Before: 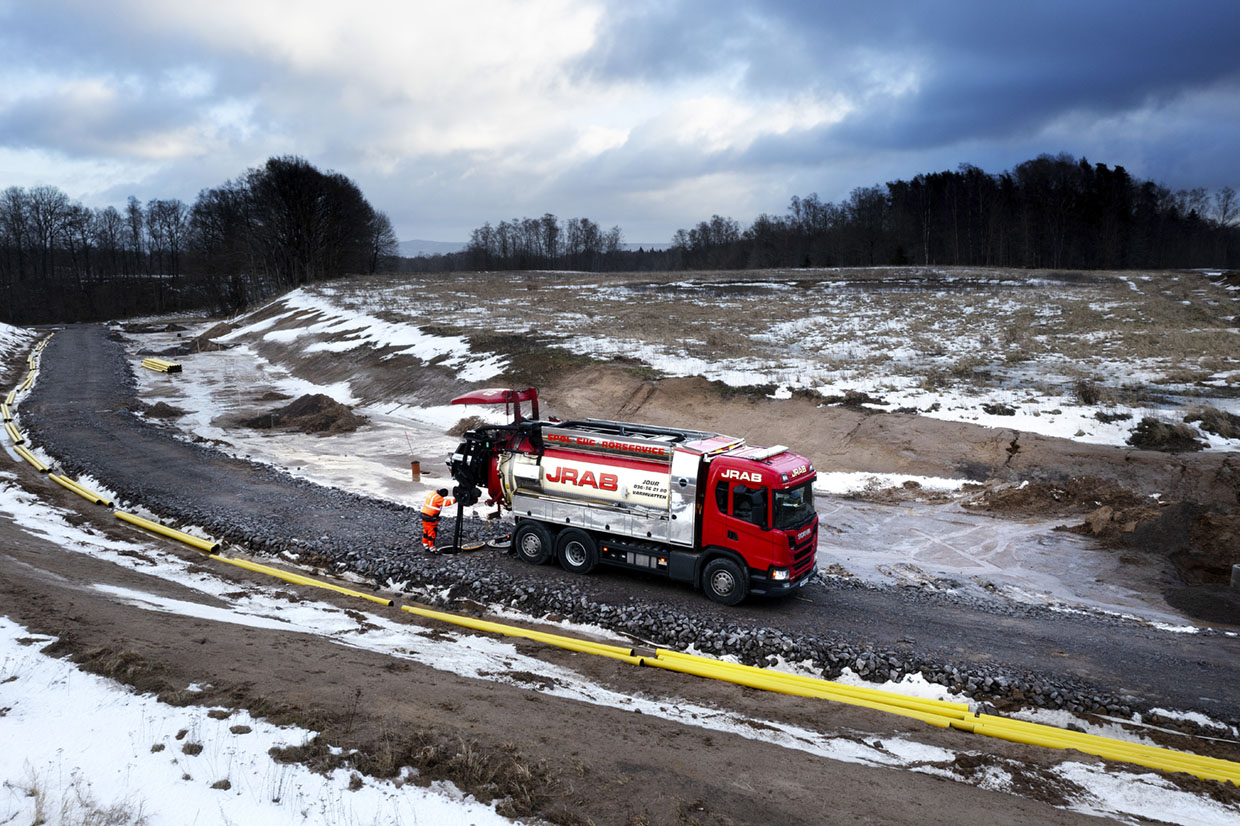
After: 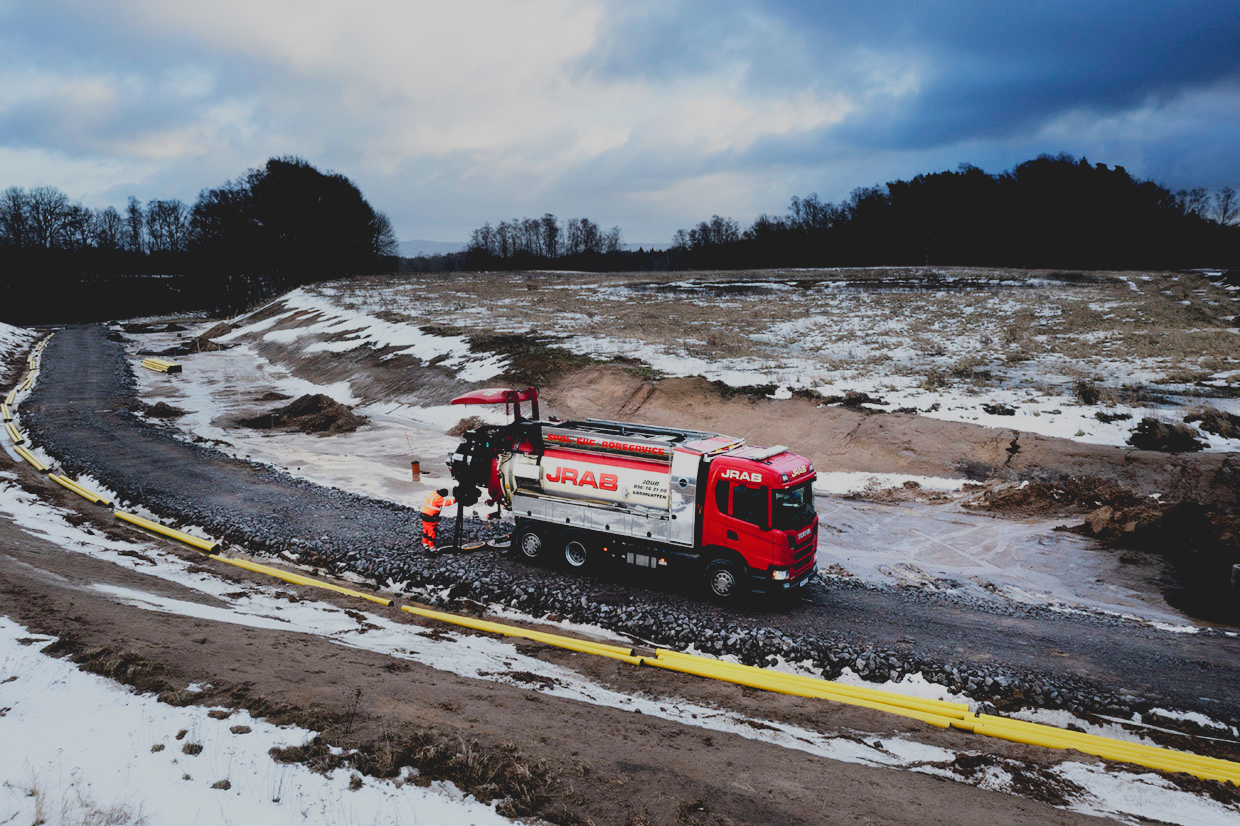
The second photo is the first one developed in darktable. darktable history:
tone curve: curves: ch0 [(0.122, 0.111) (1, 1)], preserve colors none
filmic rgb: black relative exposure -7.65 EV, white relative exposure 4.56 EV, threshold 5.97 EV, hardness 3.61, preserve chrominance RGB euclidean norm, color science v5 (2021), contrast in shadows safe, contrast in highlights safe, enable highlight reconstruction true
